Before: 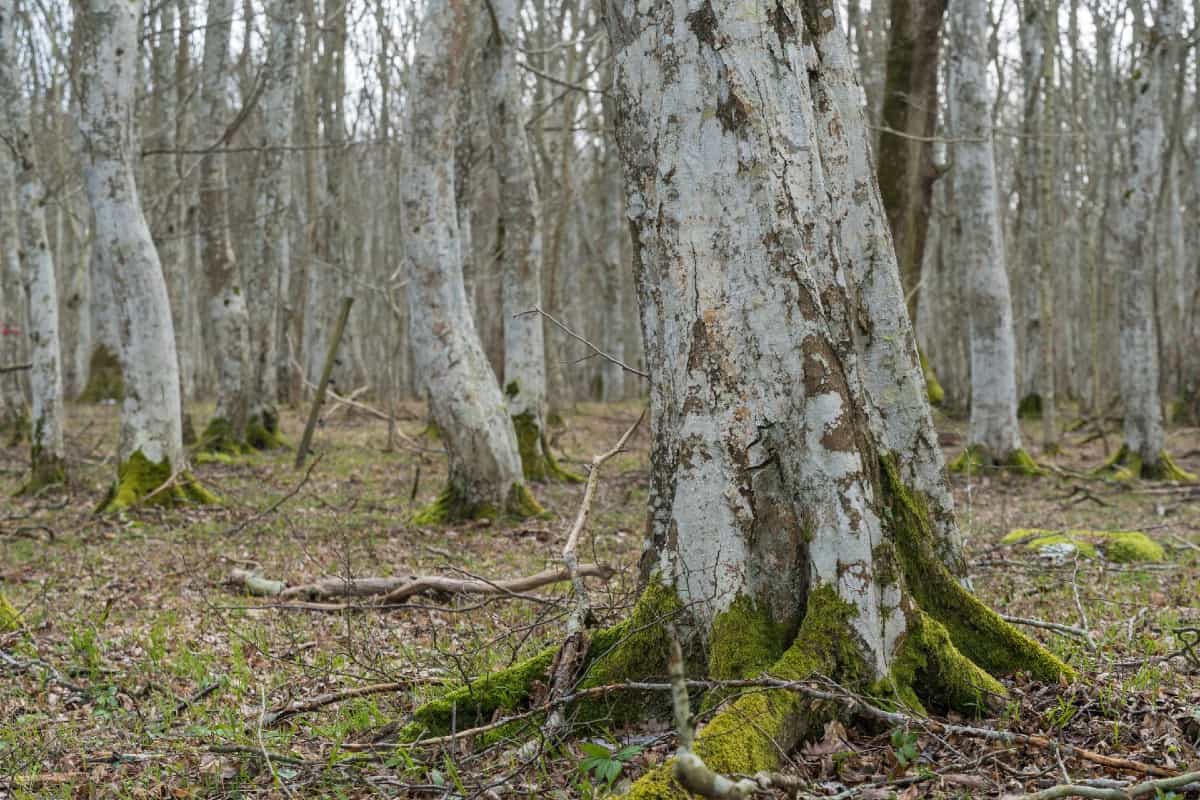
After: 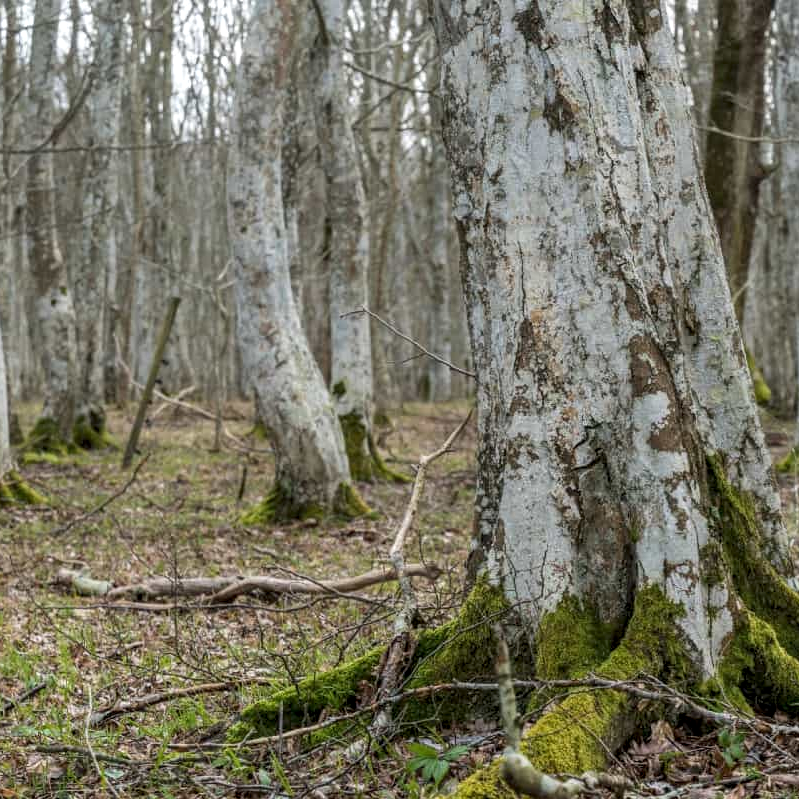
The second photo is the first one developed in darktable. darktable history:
crop and rotate: left 14.436%, right 18.898%
white balance: emerald 1
local contrast: detail 130%
color zones: curves: ch0 [(0, 0.5) (0.143, 0.5) (0.286, 0.5) (0.429, 0.5) (0.571, 0.5) (0.714, 0.476) (0.857, 0.5) (1, 0.5)]; ch2 [(0, 0.5) (0.143, 0.5) (0.286, 0.5) (0.429, 0.5) (0.571, 0.5) (0.714, 0.487) (0.857, 0.5) (1, 0.5)]
